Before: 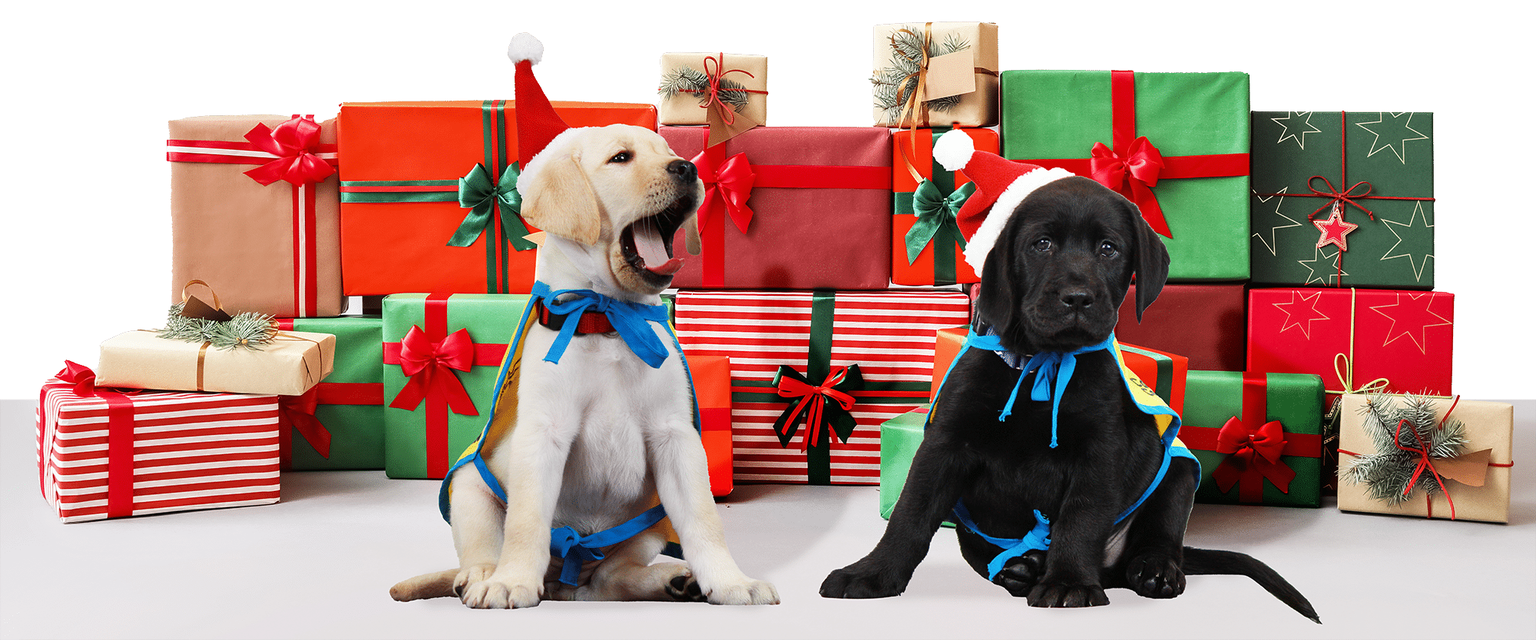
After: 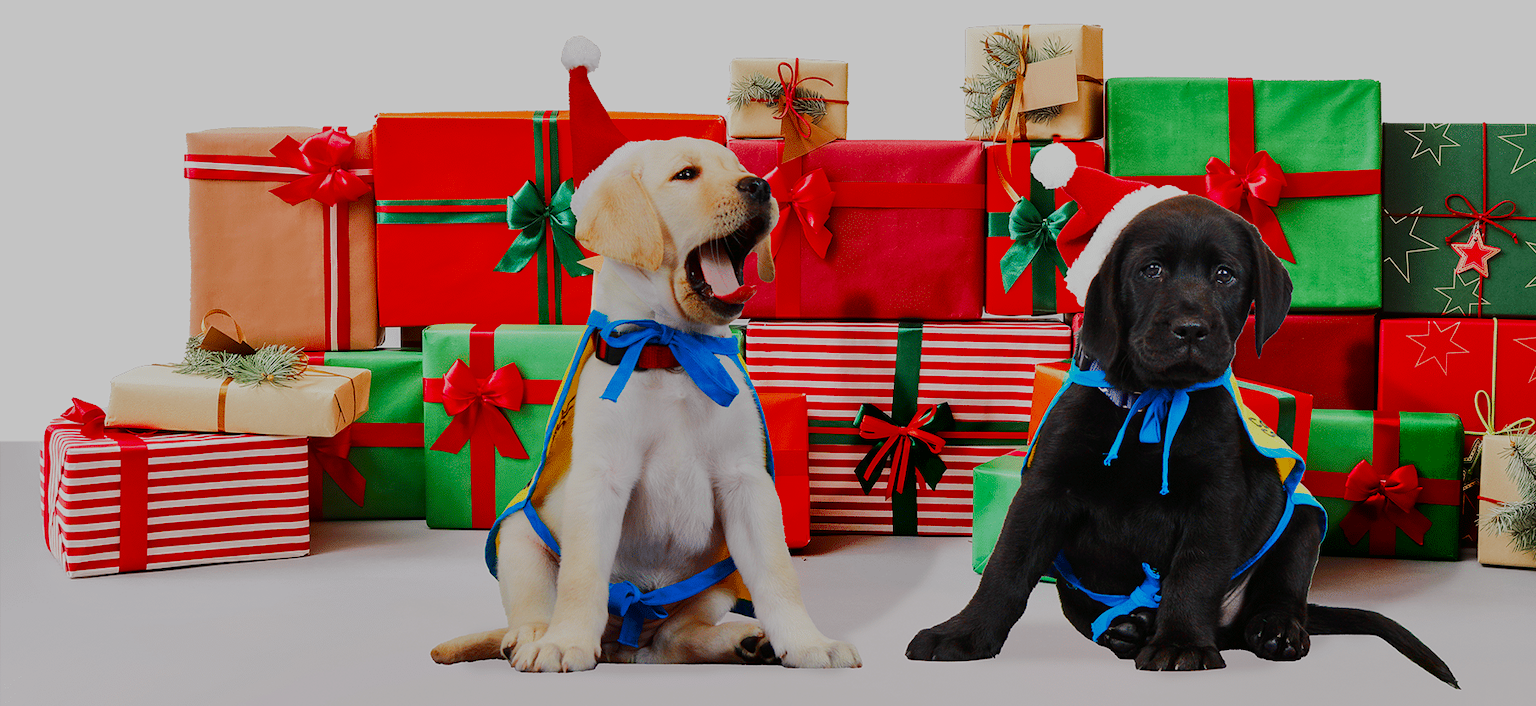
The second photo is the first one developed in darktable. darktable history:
crop: right 9.481%, bottom 0.033%
color balance rgb: power › hue 212.12°, perceptual saturation grading › global saturation 0.632%, perceptual saturation grading › highlights -16.969%, perceptual saturation grading › mid-tones 33.029%, perceptual saturation grading › shadows 50.521%, global vibrance 20%
contrast brightness saturation: contrast 0.154, brightness -0.01, saturation 0.101
tone equalizer: -8 EV -0.04 EV, -7 EV 0.019 EV, -6 EV -0.007 EV, -5 EV 0.007 EV, -4 EV -0.047 EV, -3 EV -0.228 EV, -2 EV -0.677 EV, -1 EV -0.991 EV, +0 EV -0.991 EV, edges refinement/feathering 500, mask exposure compensation -1.57 EV, preserve details guided filter
